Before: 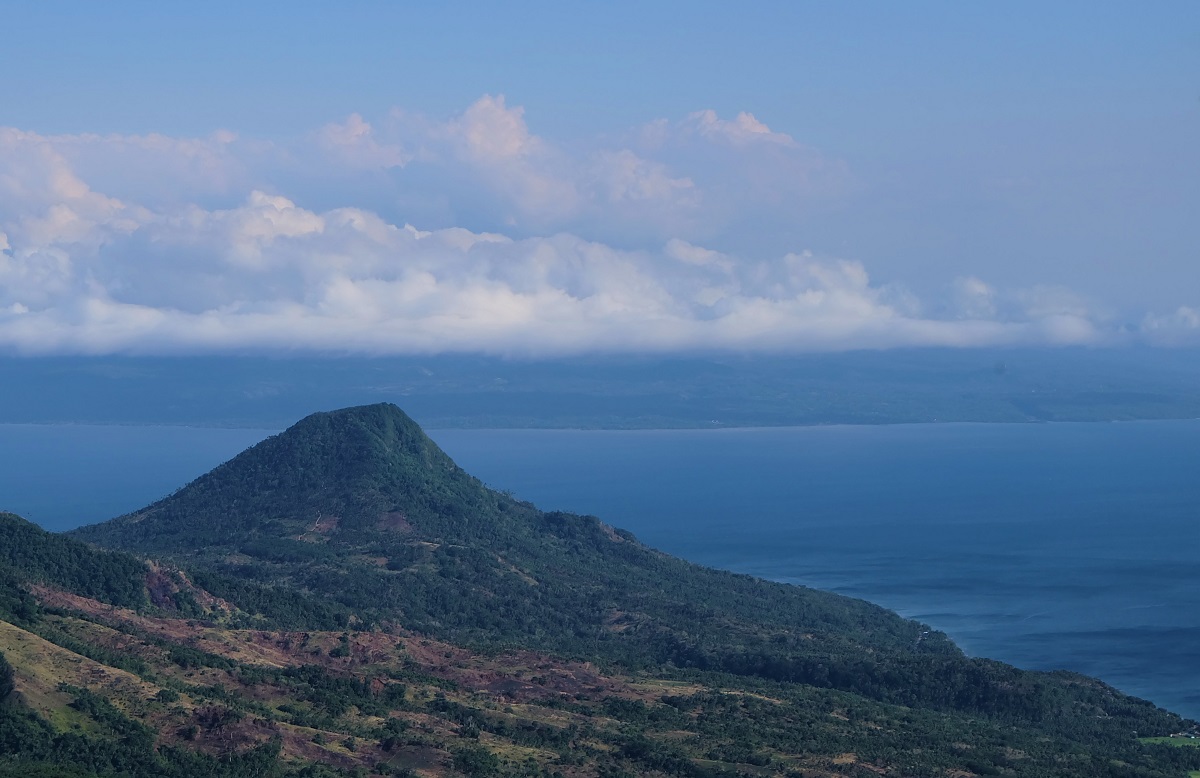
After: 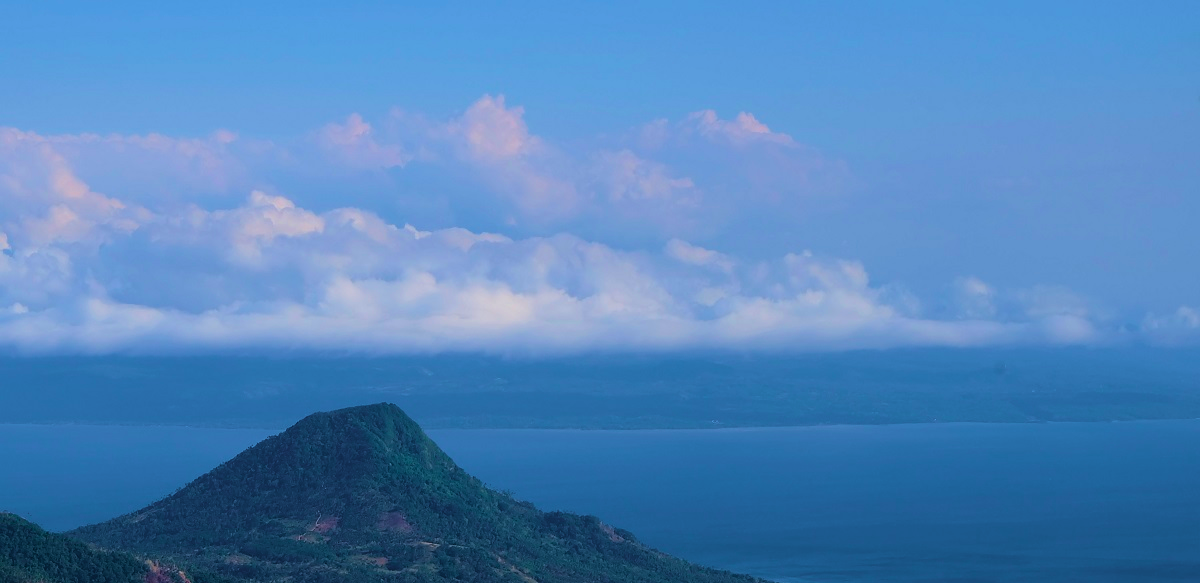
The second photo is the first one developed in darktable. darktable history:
crop: bottom 24.99%
velvia: strength 75%
